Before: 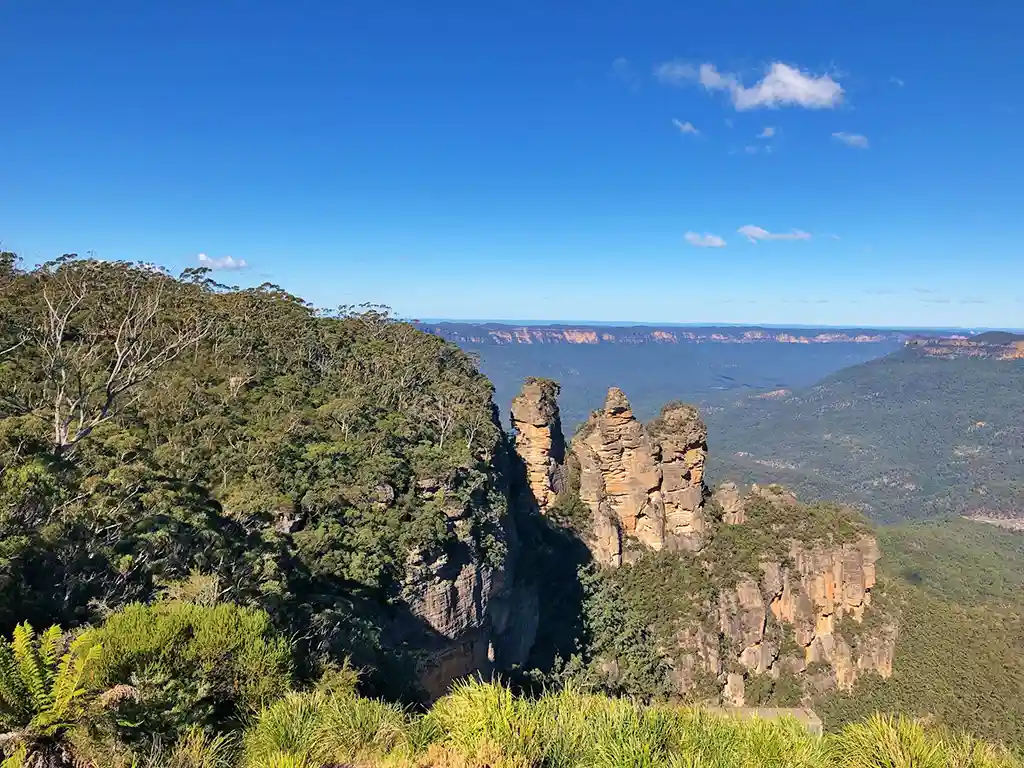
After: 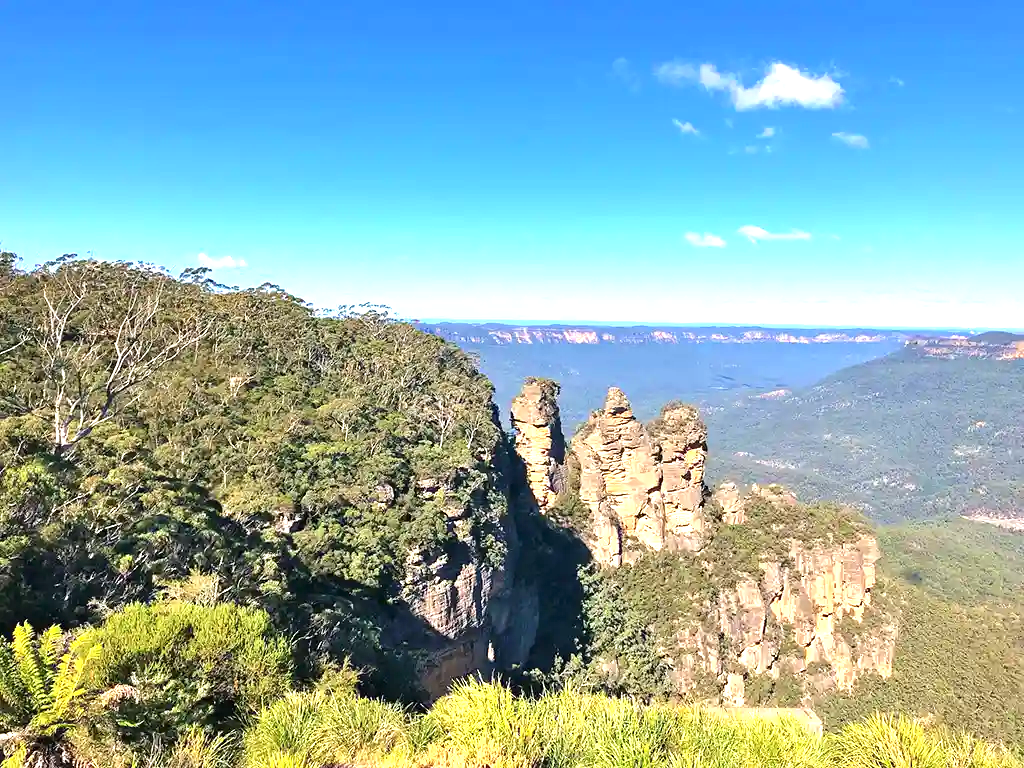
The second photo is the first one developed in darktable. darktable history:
tone equalizer: edges refinement/feathering 500, mask exposure compensation -1.57 EV, preserve details no
exposure: black level correction 0, exposure 1.1 EV, compensate highlight preservation false
